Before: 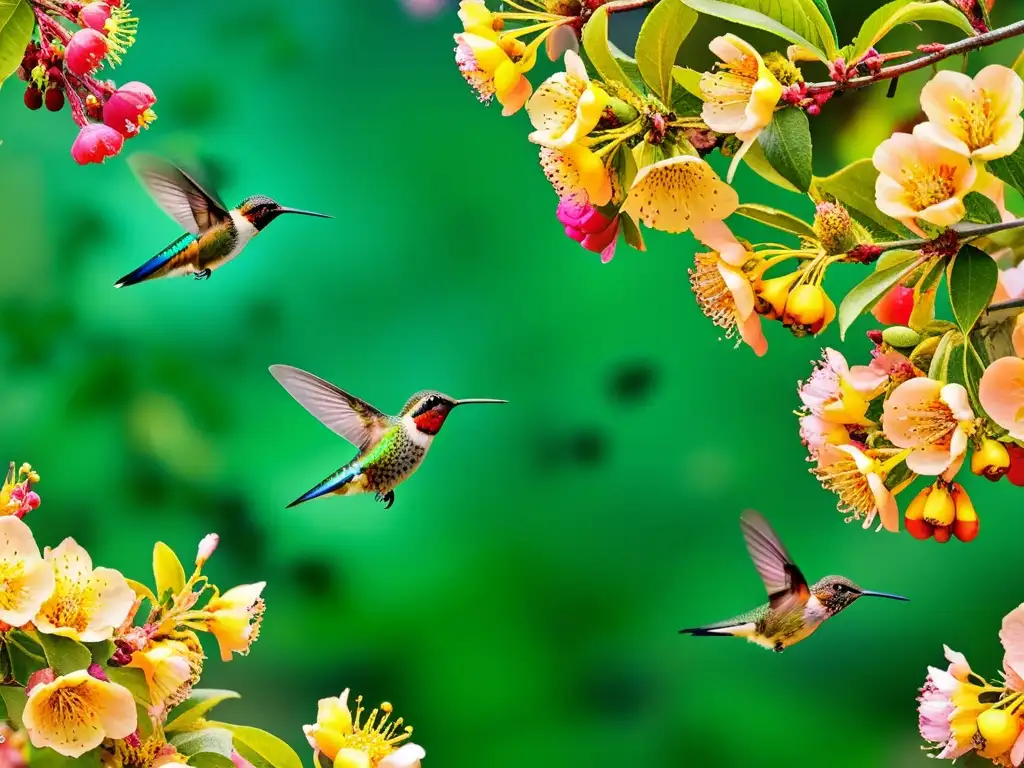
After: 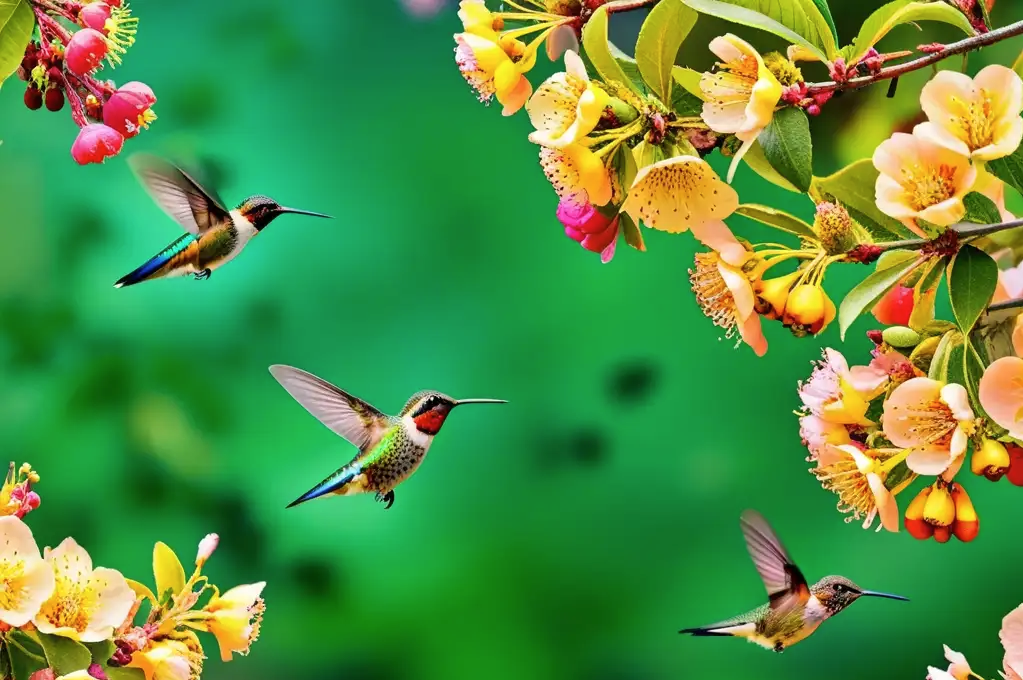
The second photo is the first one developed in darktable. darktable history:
crop and rotate: top 0%, bottom 11.438%
contrast brightness saturation: saturation -0.046
